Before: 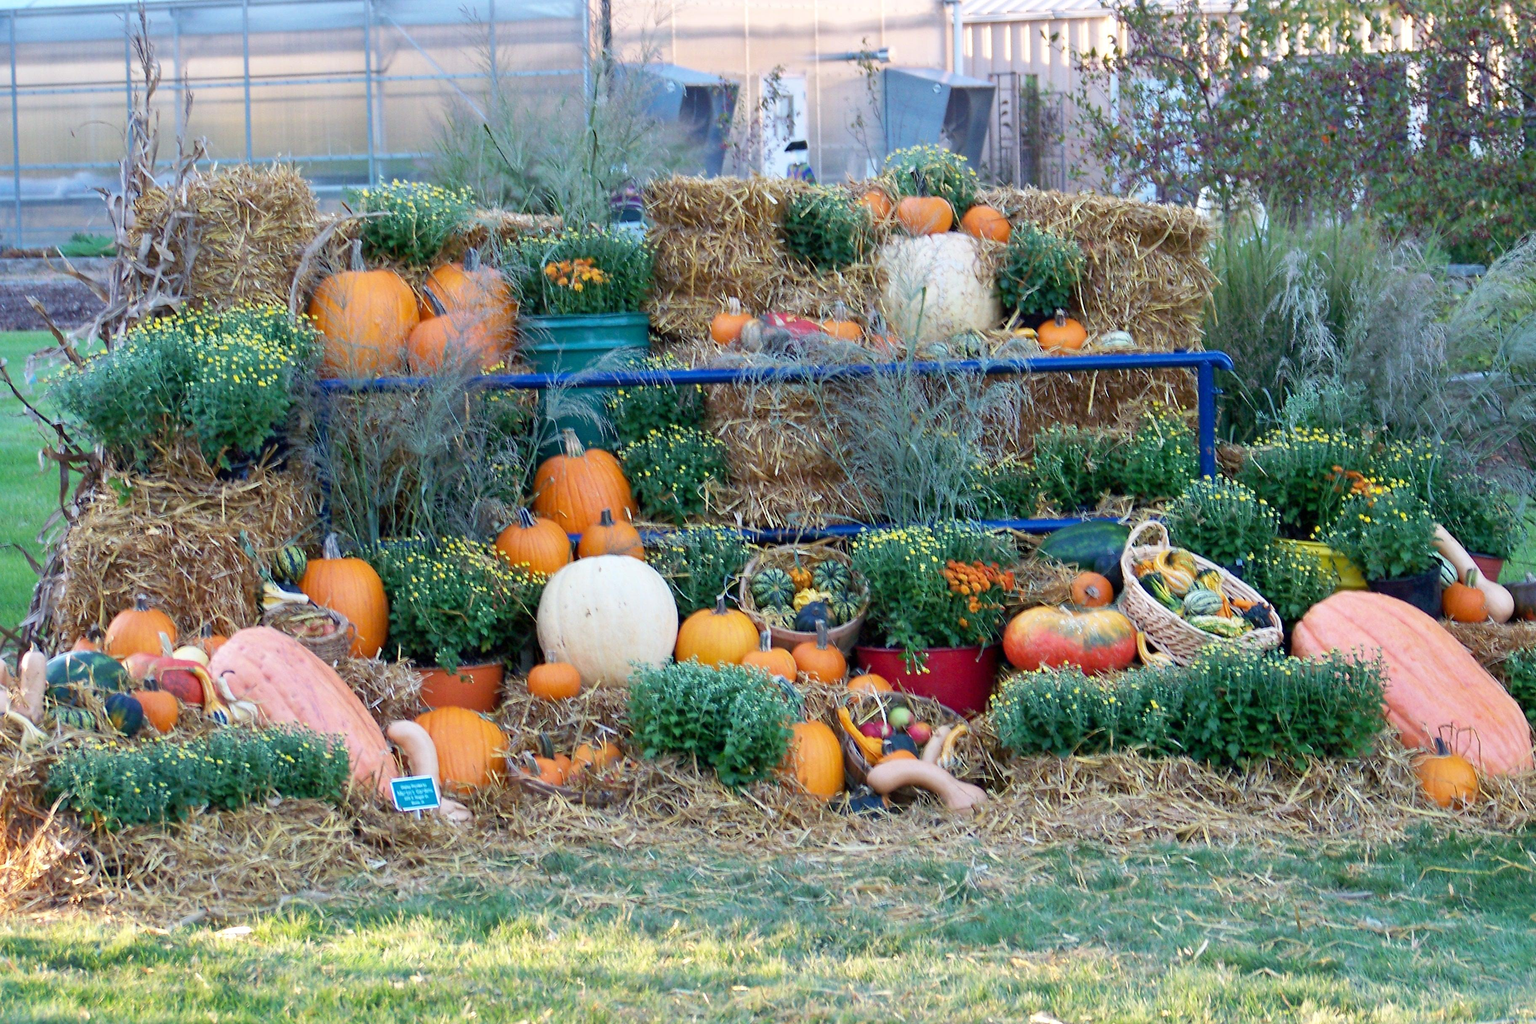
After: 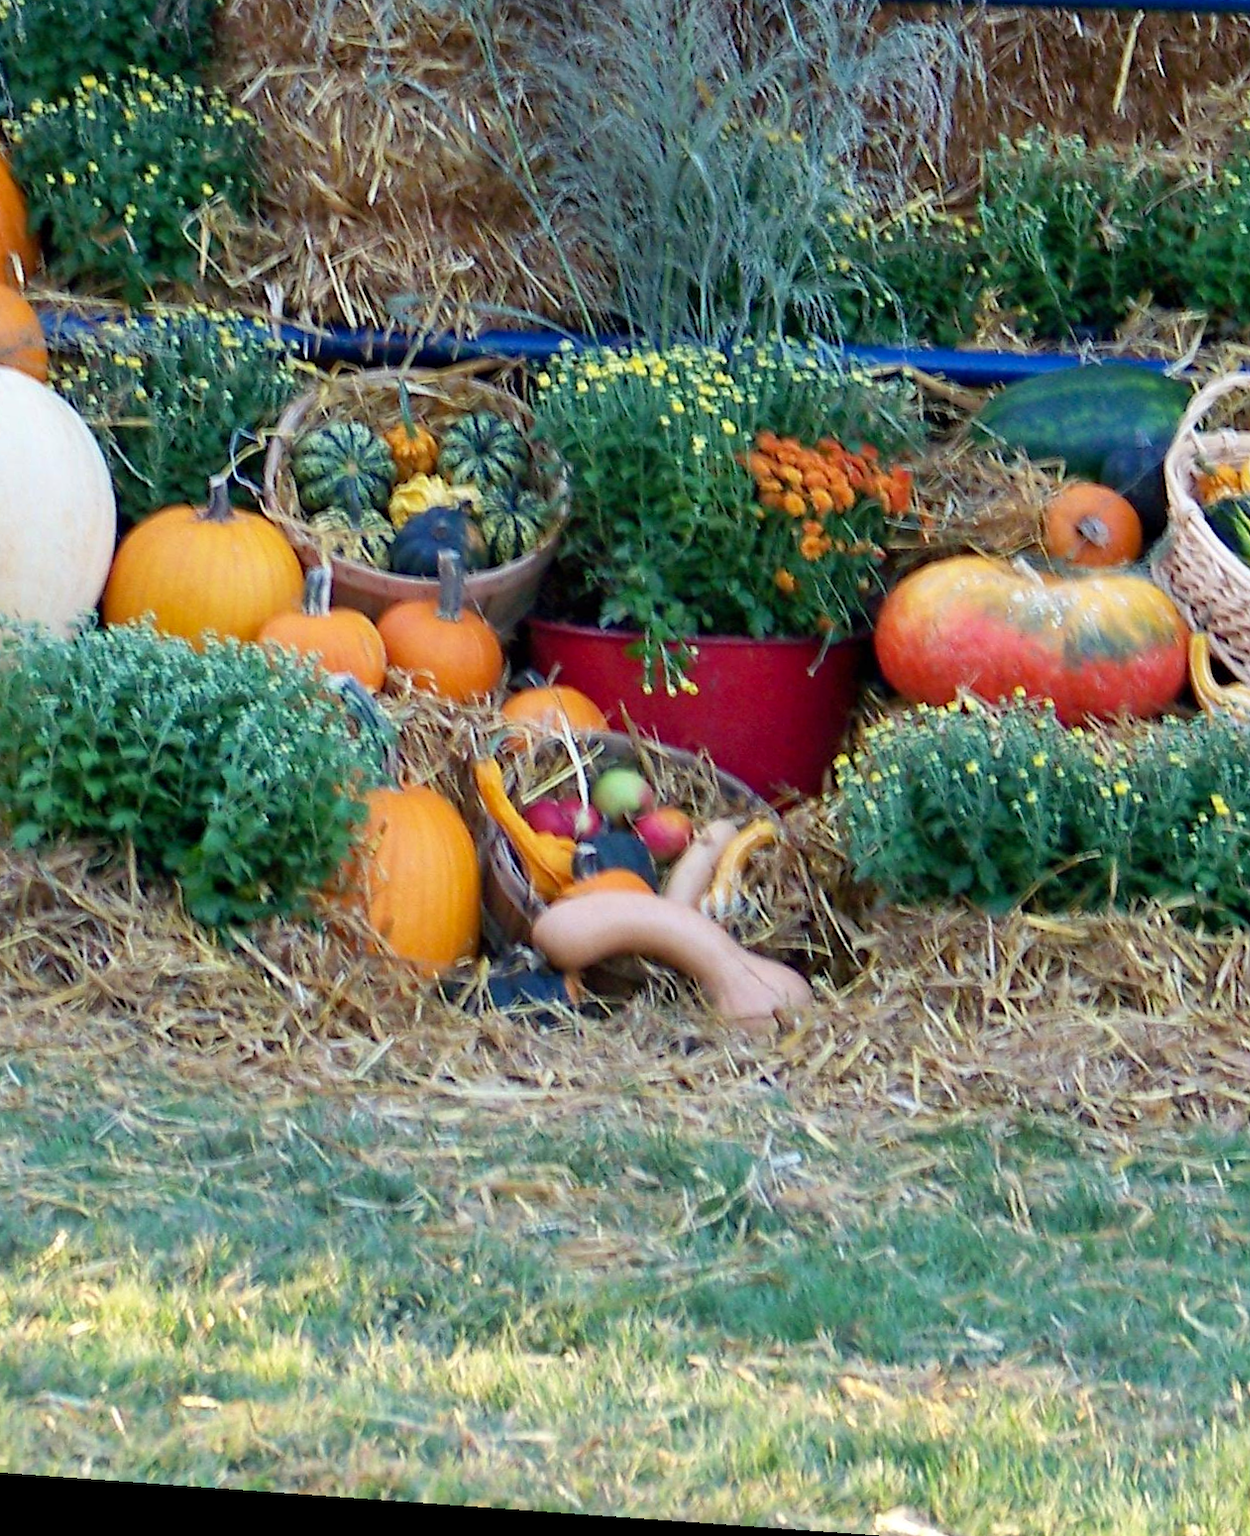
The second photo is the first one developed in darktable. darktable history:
crop: left 40.878%, top 39.176%, right 25.993%, bottom 3.081%
exposure: compensate highlight preservation false
haze removal: strength 0.1, compatibility mode true, adaptive false
rotate and perspective: rotation 4.1°, automatic cropping off
